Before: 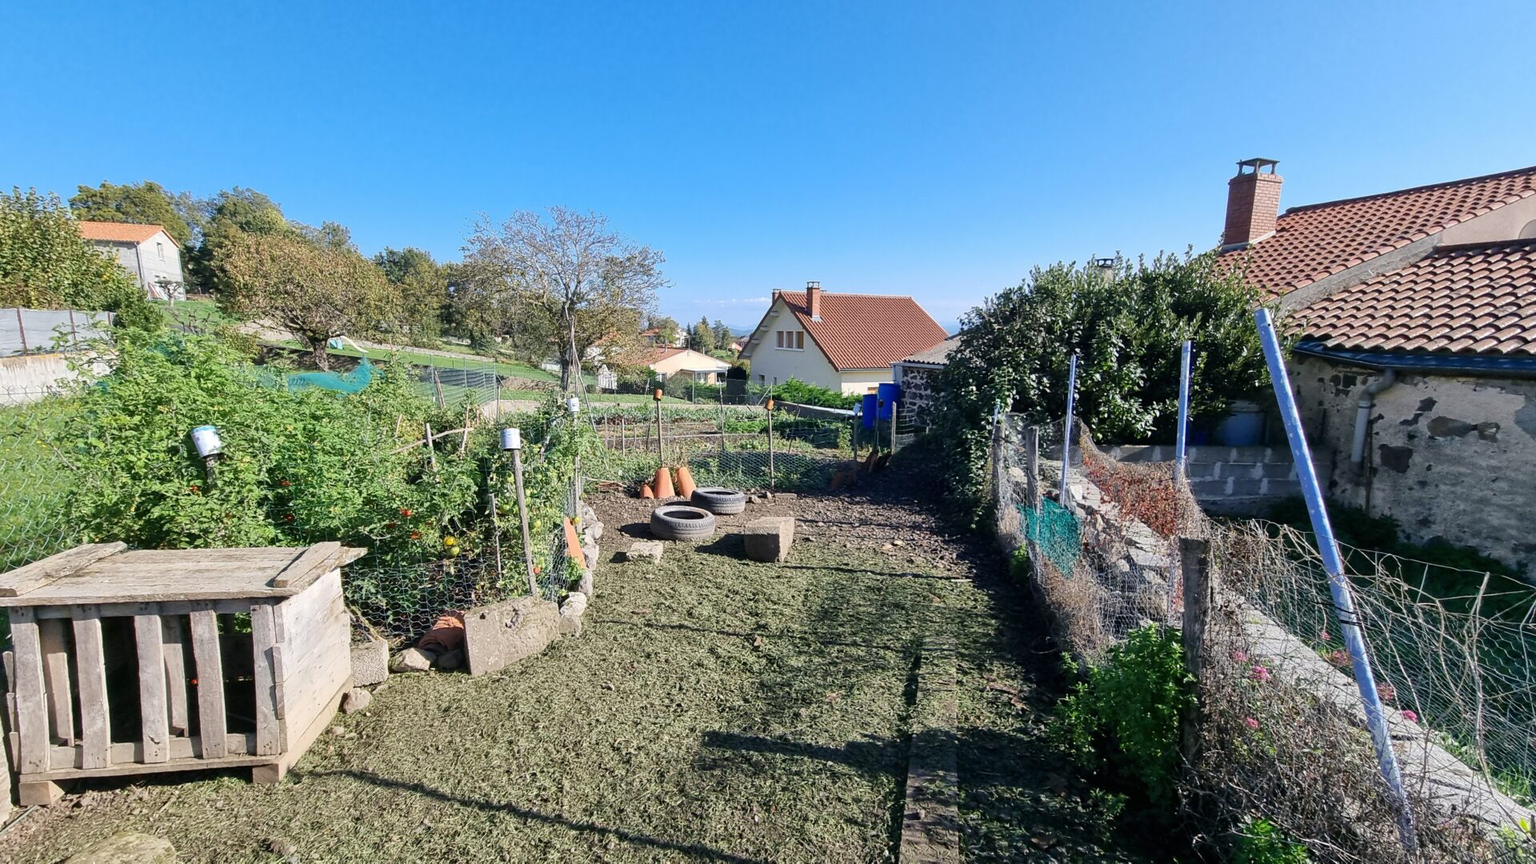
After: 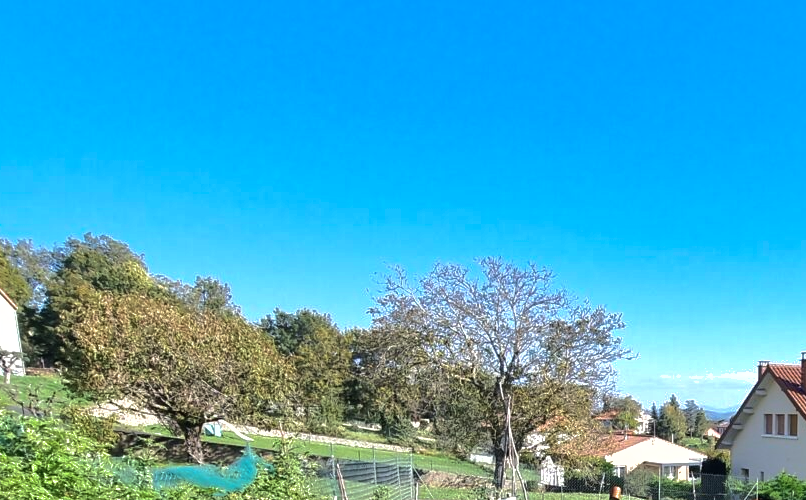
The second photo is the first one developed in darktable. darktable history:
crop and rotate: left 10.817%, top 0.062%, right 47.194%, bottom 53.626%
shadows and highlights: shadows 40, highlights -60
tone equalizer: -8 EV -0.75 EV, -7 EV -0.7 EV, -6 EV -0.6 EV, -5 EV -0.4 EV, -3 EV 0.4 EV, -2 EV 0.6 EV, -1 EV 0.7 EV, +0 EV 0.75 EV, edges refinement/feathering 500, mask exposure compensation -1.57 EV, preserve details no
